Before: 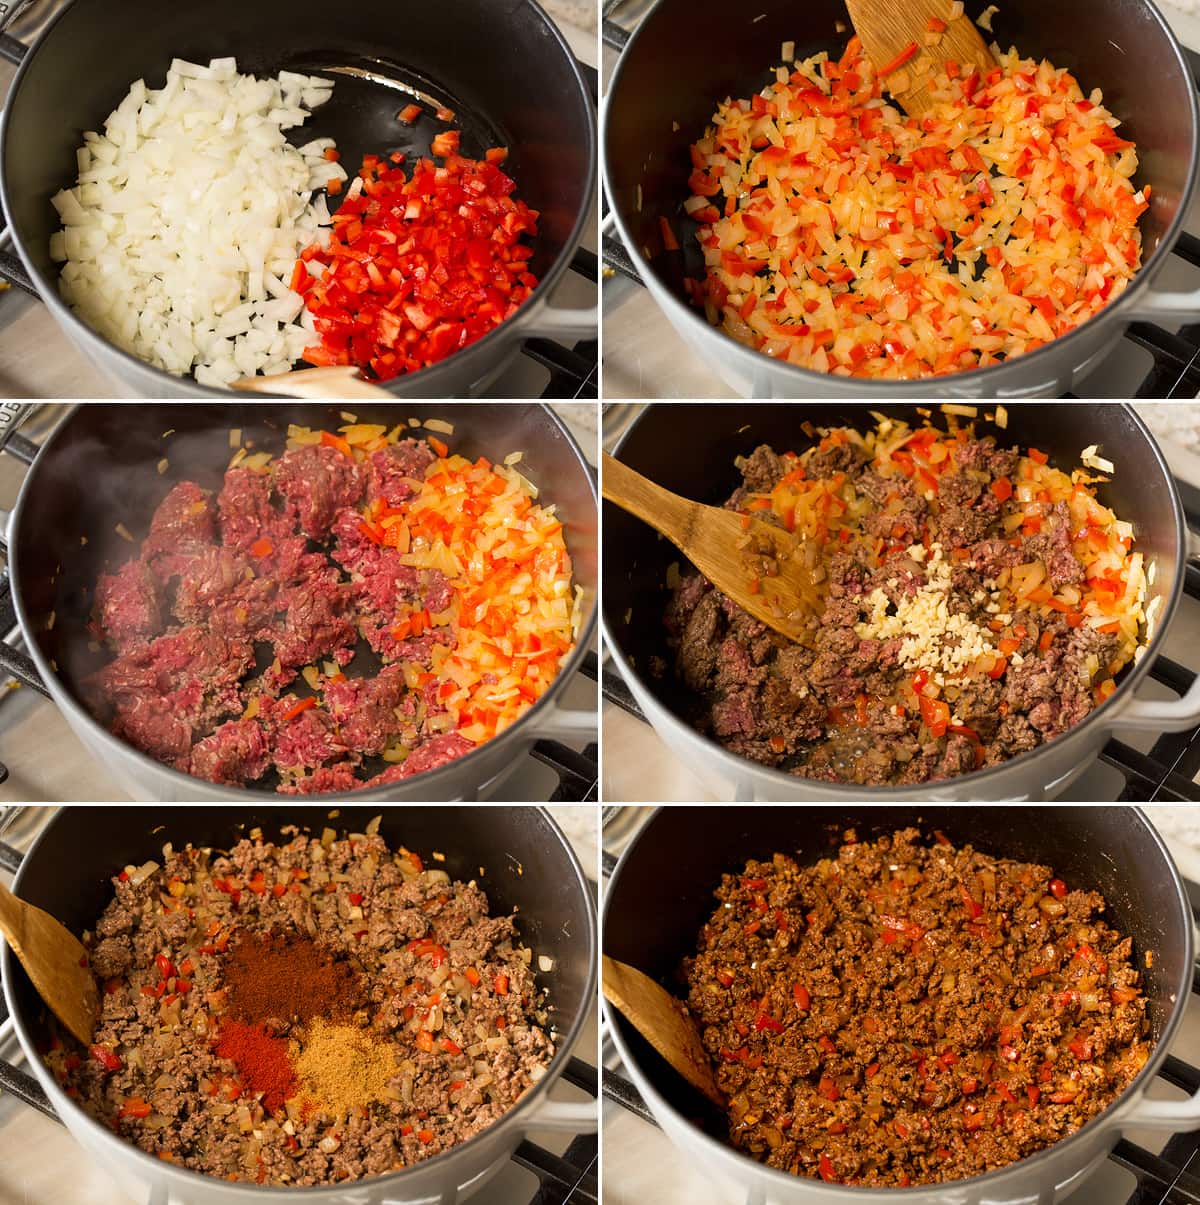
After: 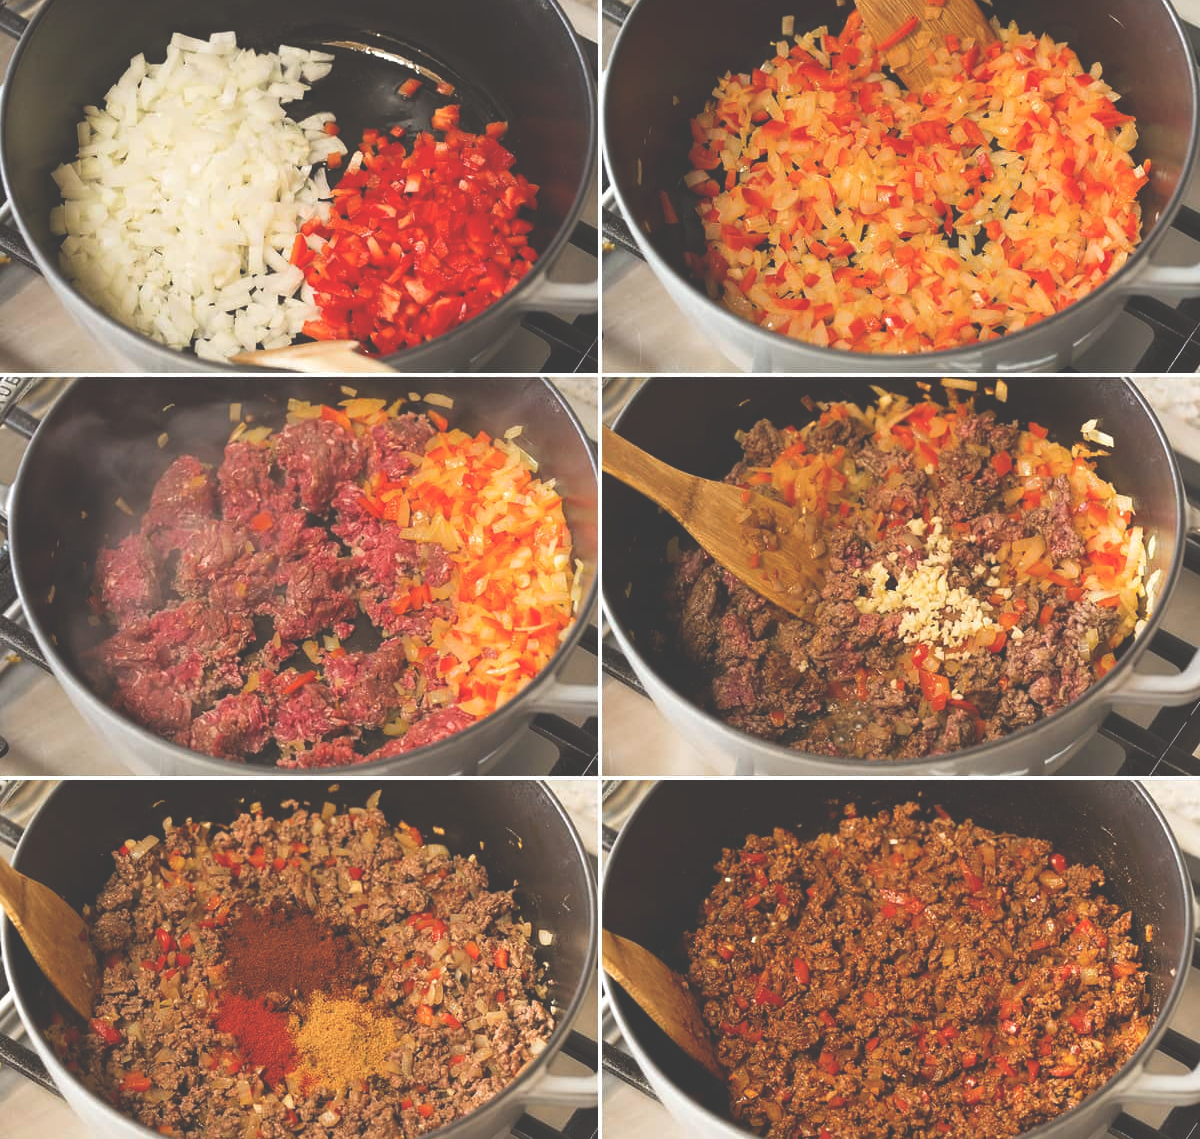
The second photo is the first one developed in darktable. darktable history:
exposure: black level correction -0.04, exposure 0.062 EV, compensate exposure bias true, compensate highlight preservation false
crop and rotate: top 2.185%, bottom 3.29%
